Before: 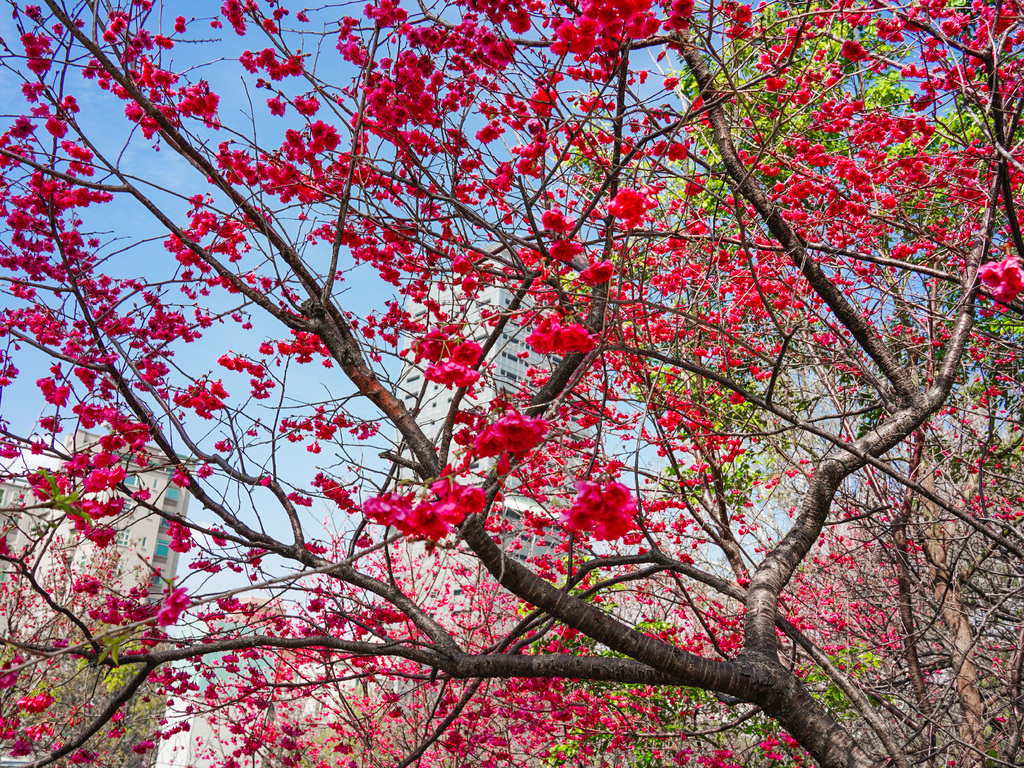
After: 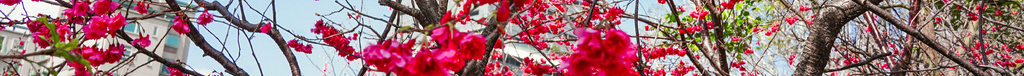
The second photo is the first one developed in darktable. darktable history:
crop and rotate: top 59.084%, bottom 30.916%
split-toning: shadows › saturation 0.61, highlights › saturation 0.58, balance -28.74, compress 87.36%
